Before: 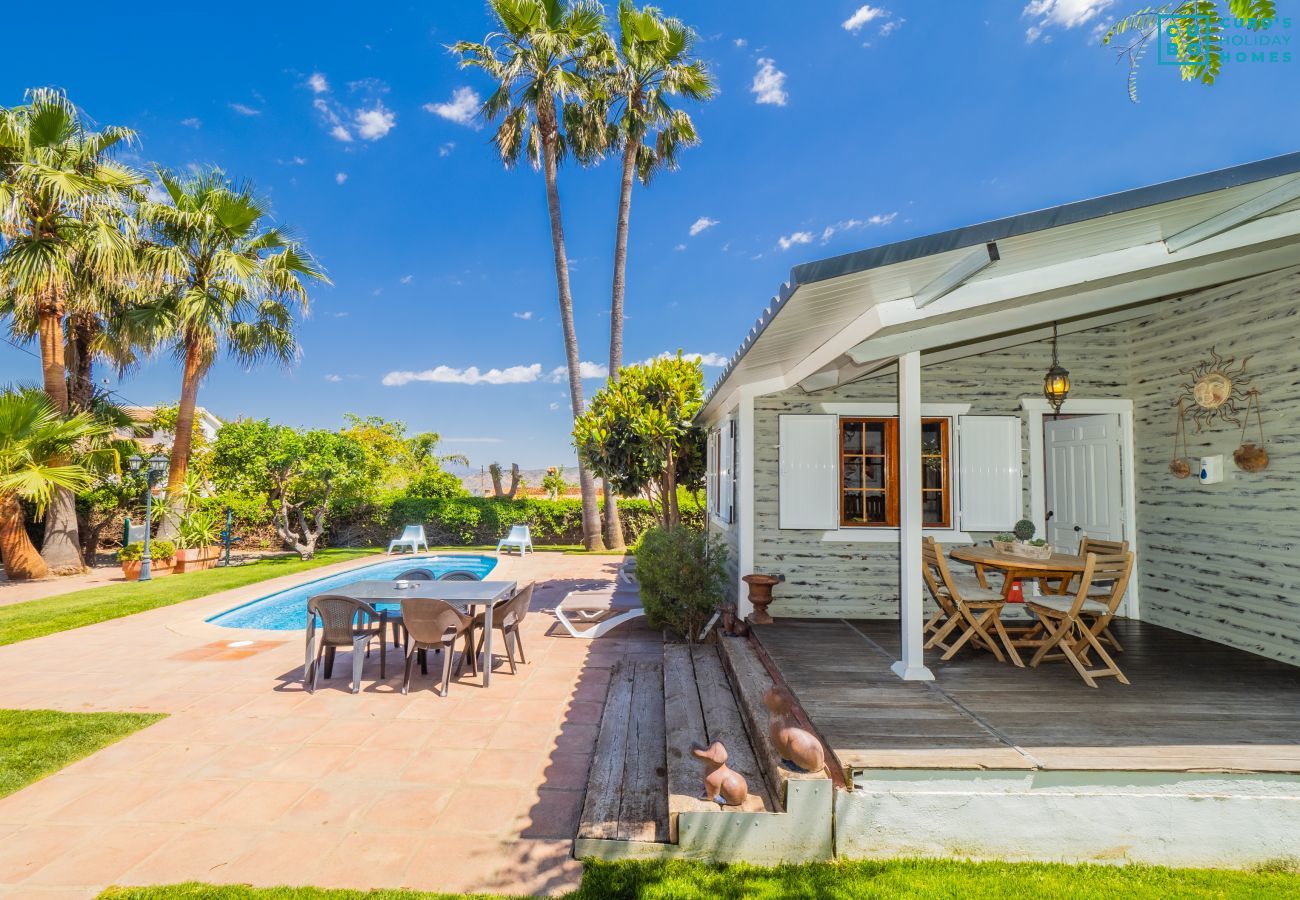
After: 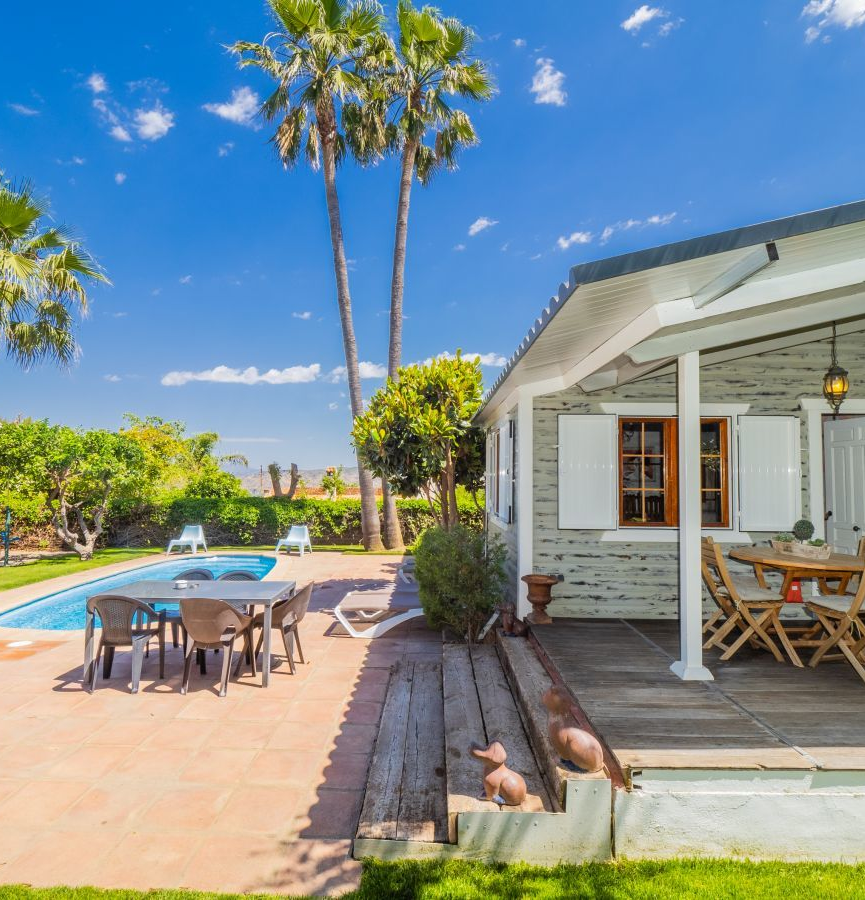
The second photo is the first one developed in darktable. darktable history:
crop: left 17.051%, right 16.381%
tone equalizer: edges refinement/feathering 500, mask exposure compensation -1.57 EV, preserve details guided filter
